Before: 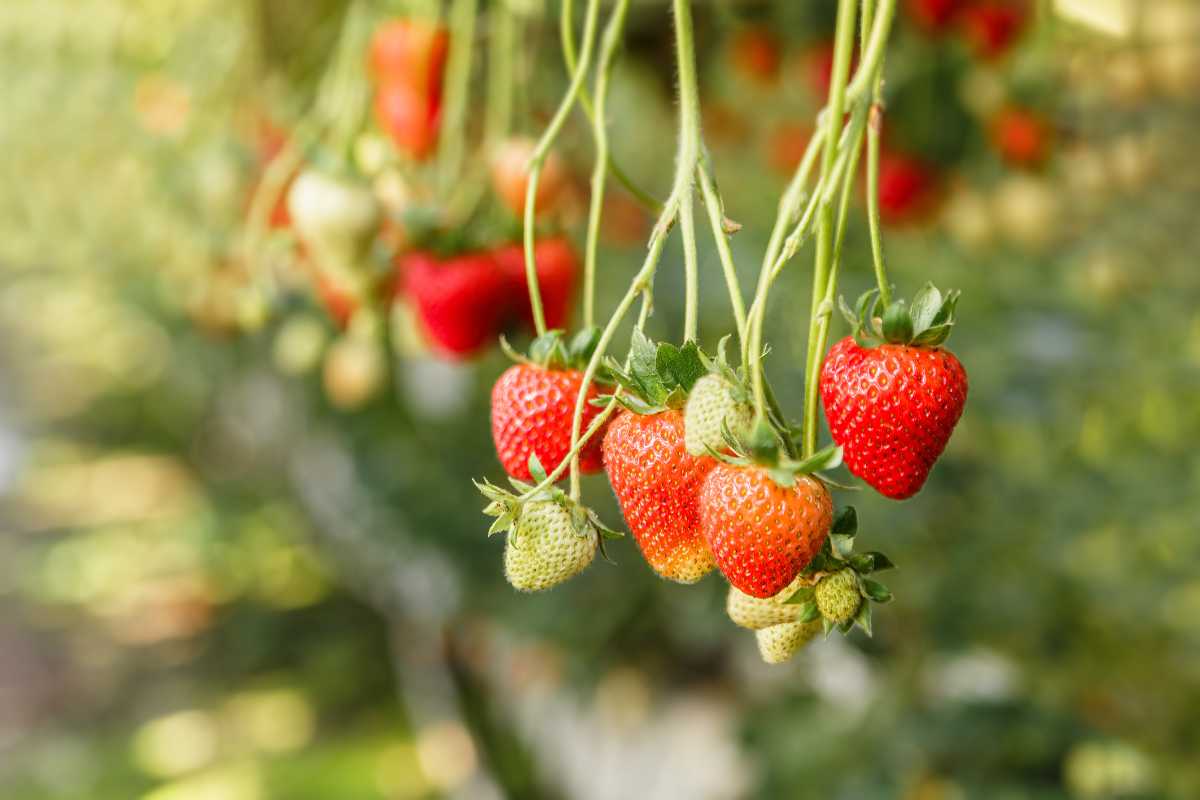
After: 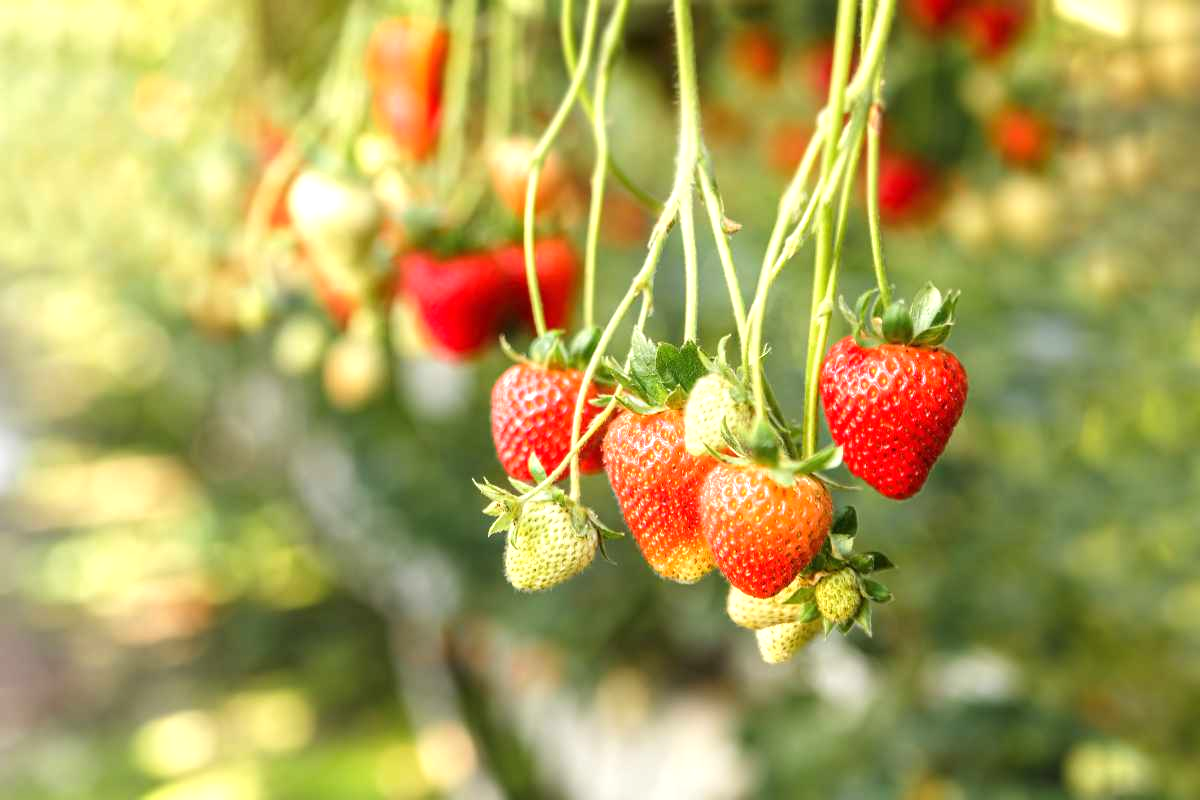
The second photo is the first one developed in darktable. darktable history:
exposure: exposure 0.609 EV, compensate exposure bias true, compensate highlight preservation false
